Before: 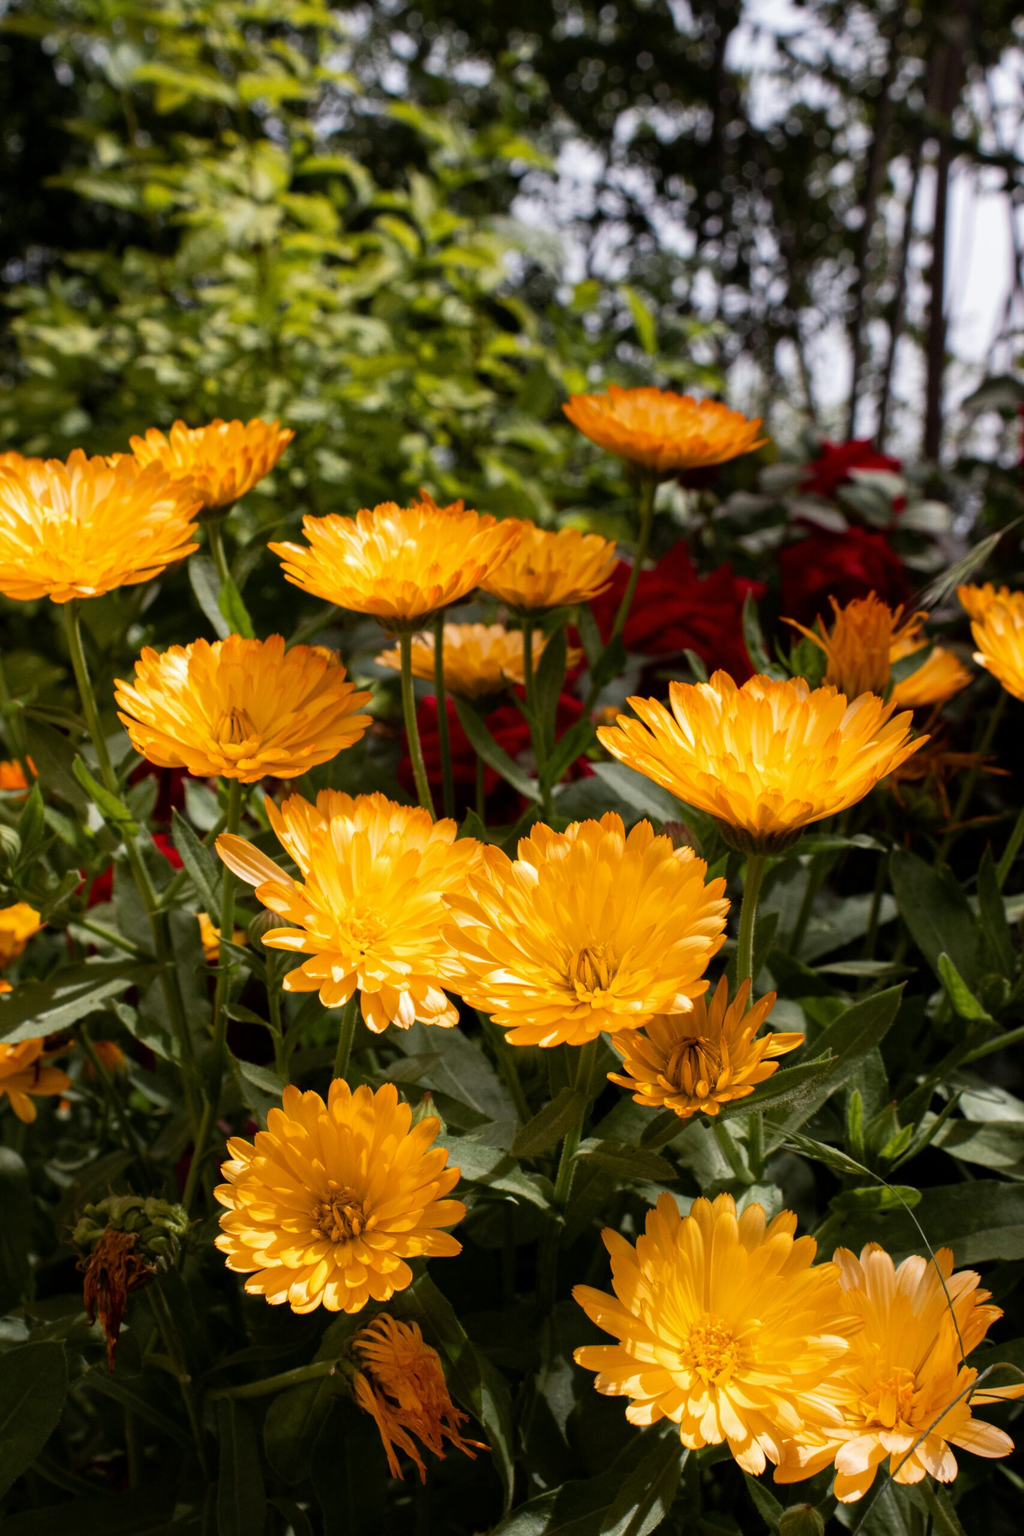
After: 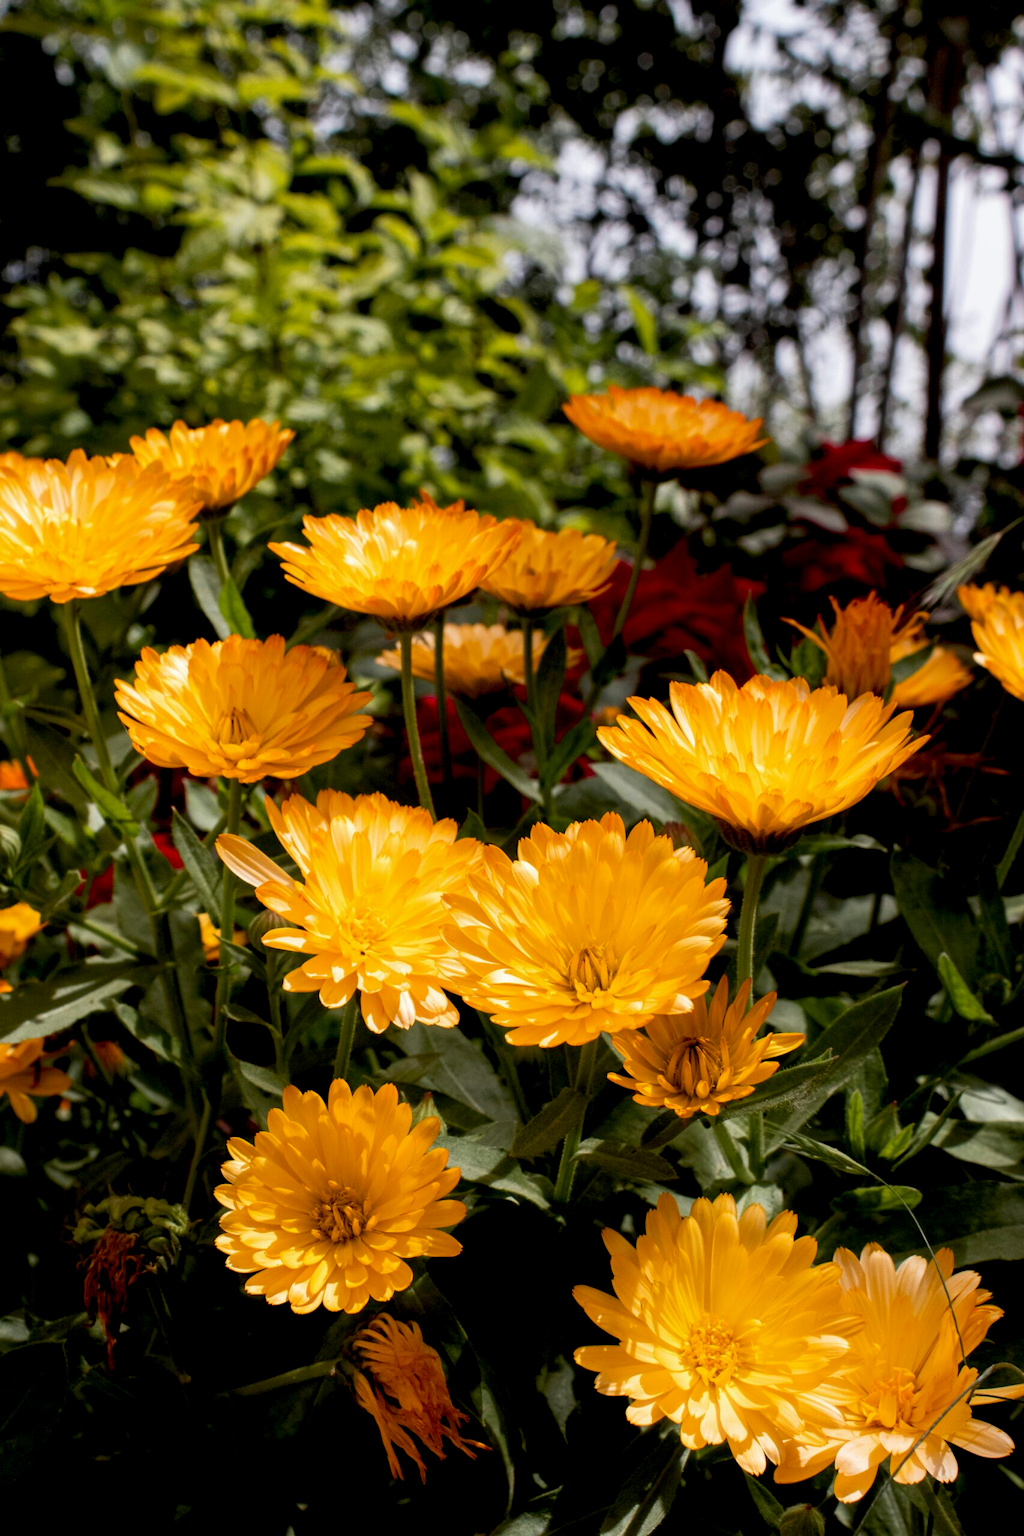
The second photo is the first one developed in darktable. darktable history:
haze removal: strength -0.1, adaptive false
exposure: black level correction 0.011, compensate highlight preservation false
